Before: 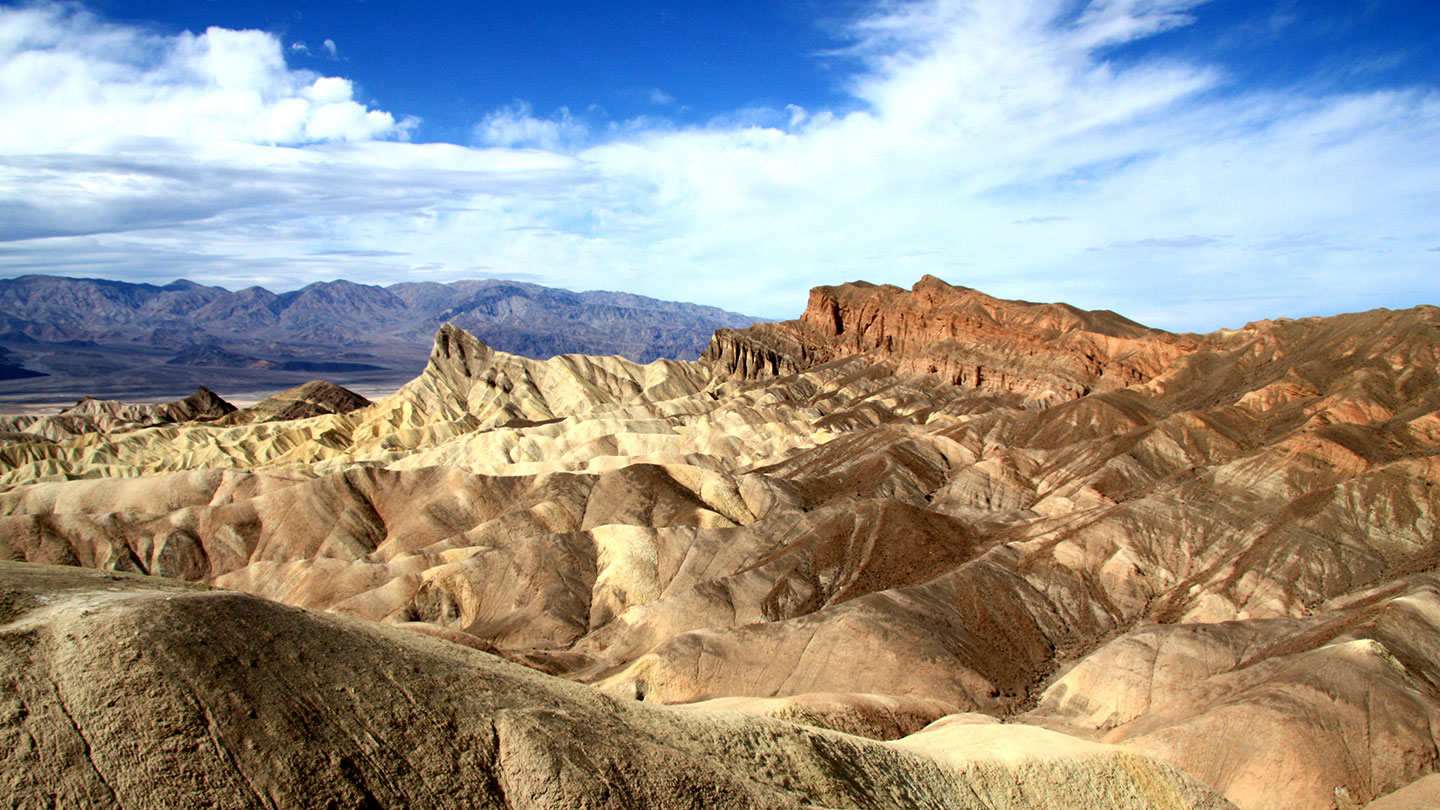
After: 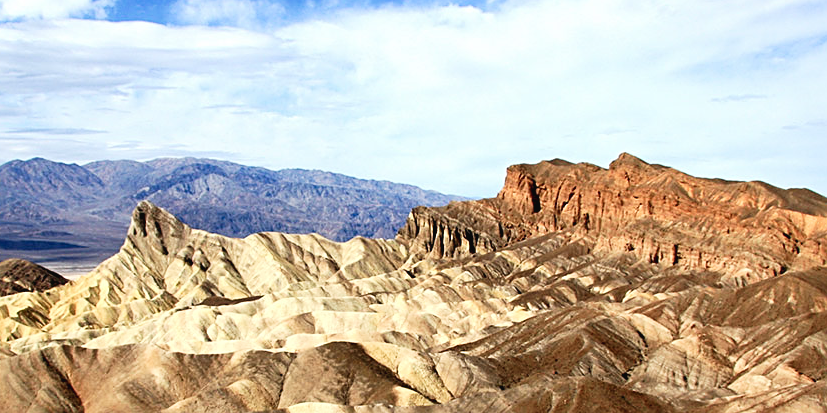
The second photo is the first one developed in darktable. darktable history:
sharpen: on, module defaults
tone curve: curves: ch0 [(0, 0.028) (0.138, 0.156) (0.468, 0.516) (0.754, 0.823) (1, 1)], preserve colors none
crop: left 21.066%, top 15.086%, right 21.447%, bottom 33.865%
tone equalizer: on, module defaults
